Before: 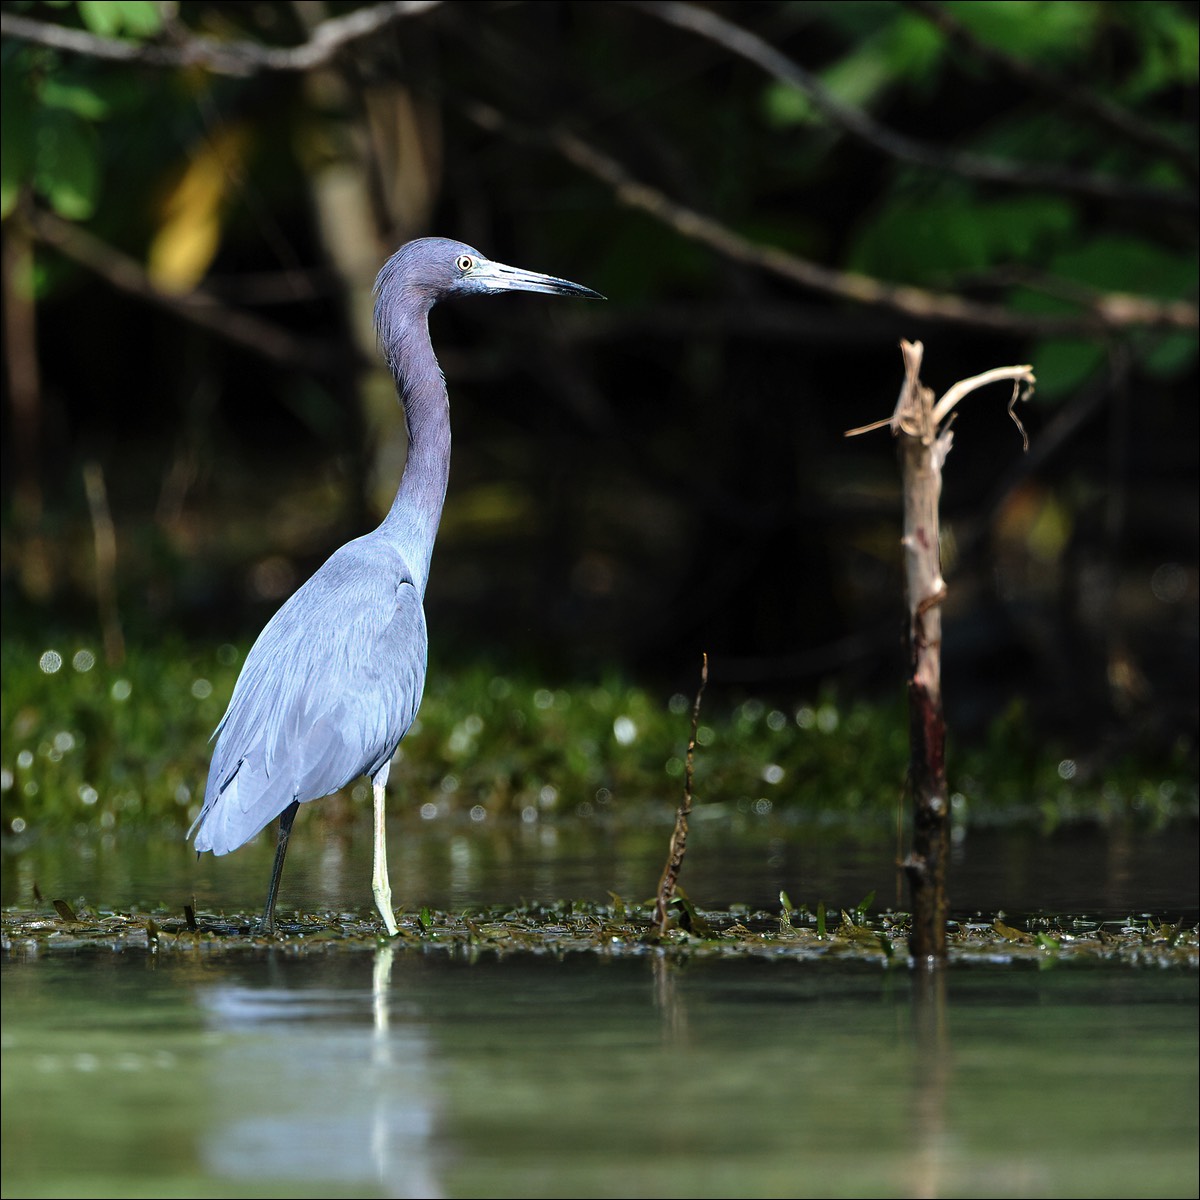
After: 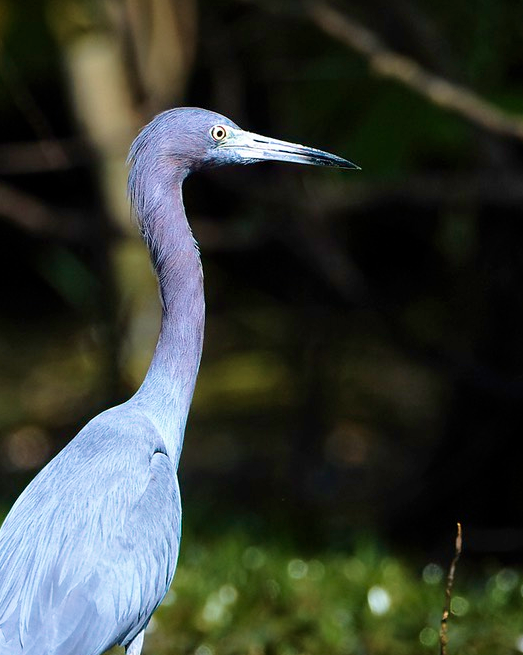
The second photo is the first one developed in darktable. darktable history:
velvia: strength 39.17%
levels: mode automatic, levels [0.029, 0.545, 0.971]
crop: left 20.527%, top 10.906%, right 35.883%, bottom 34.477%
